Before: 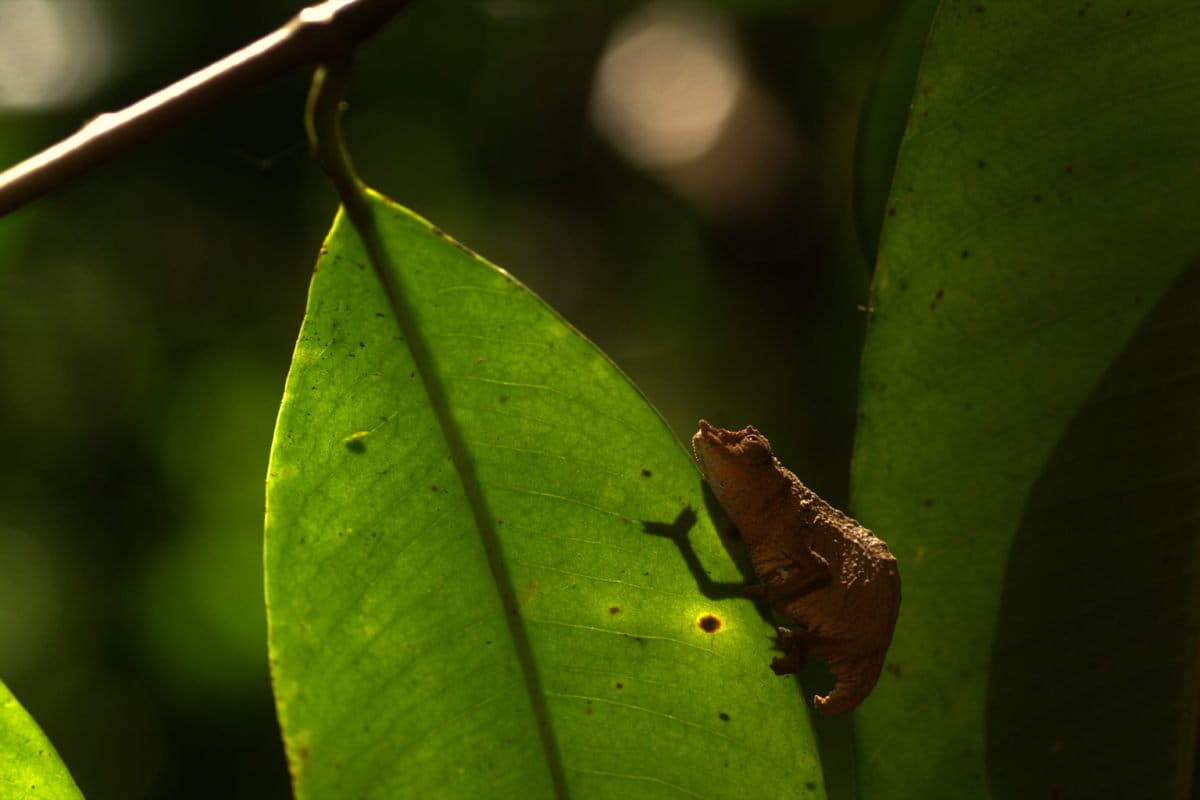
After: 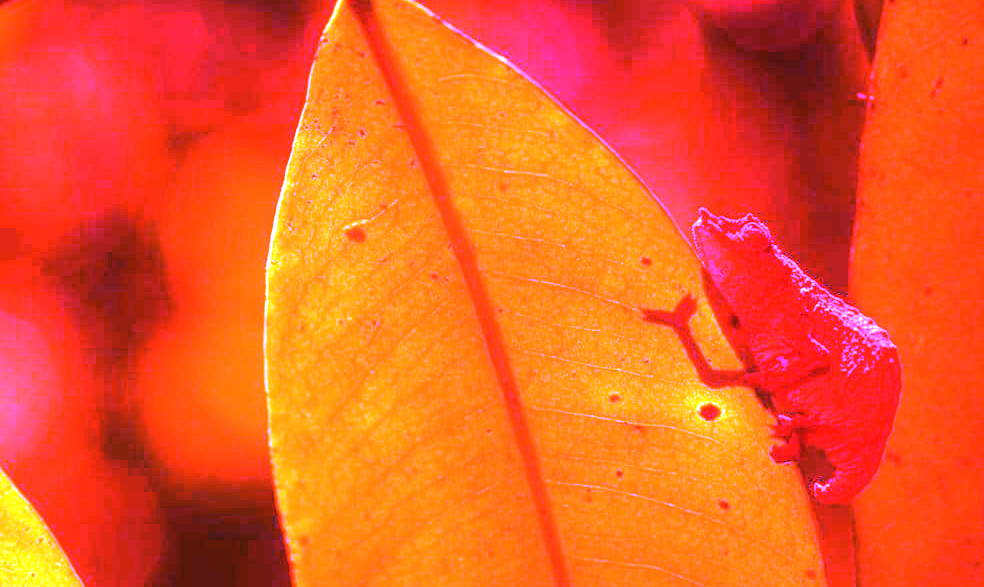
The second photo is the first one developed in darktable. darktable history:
white balance: red 8, blue 8
exposure: black level correction -0.002, exposure 0.54 EV, compensate highlight preservation false
crop: top 26.531%, right 17.959%
